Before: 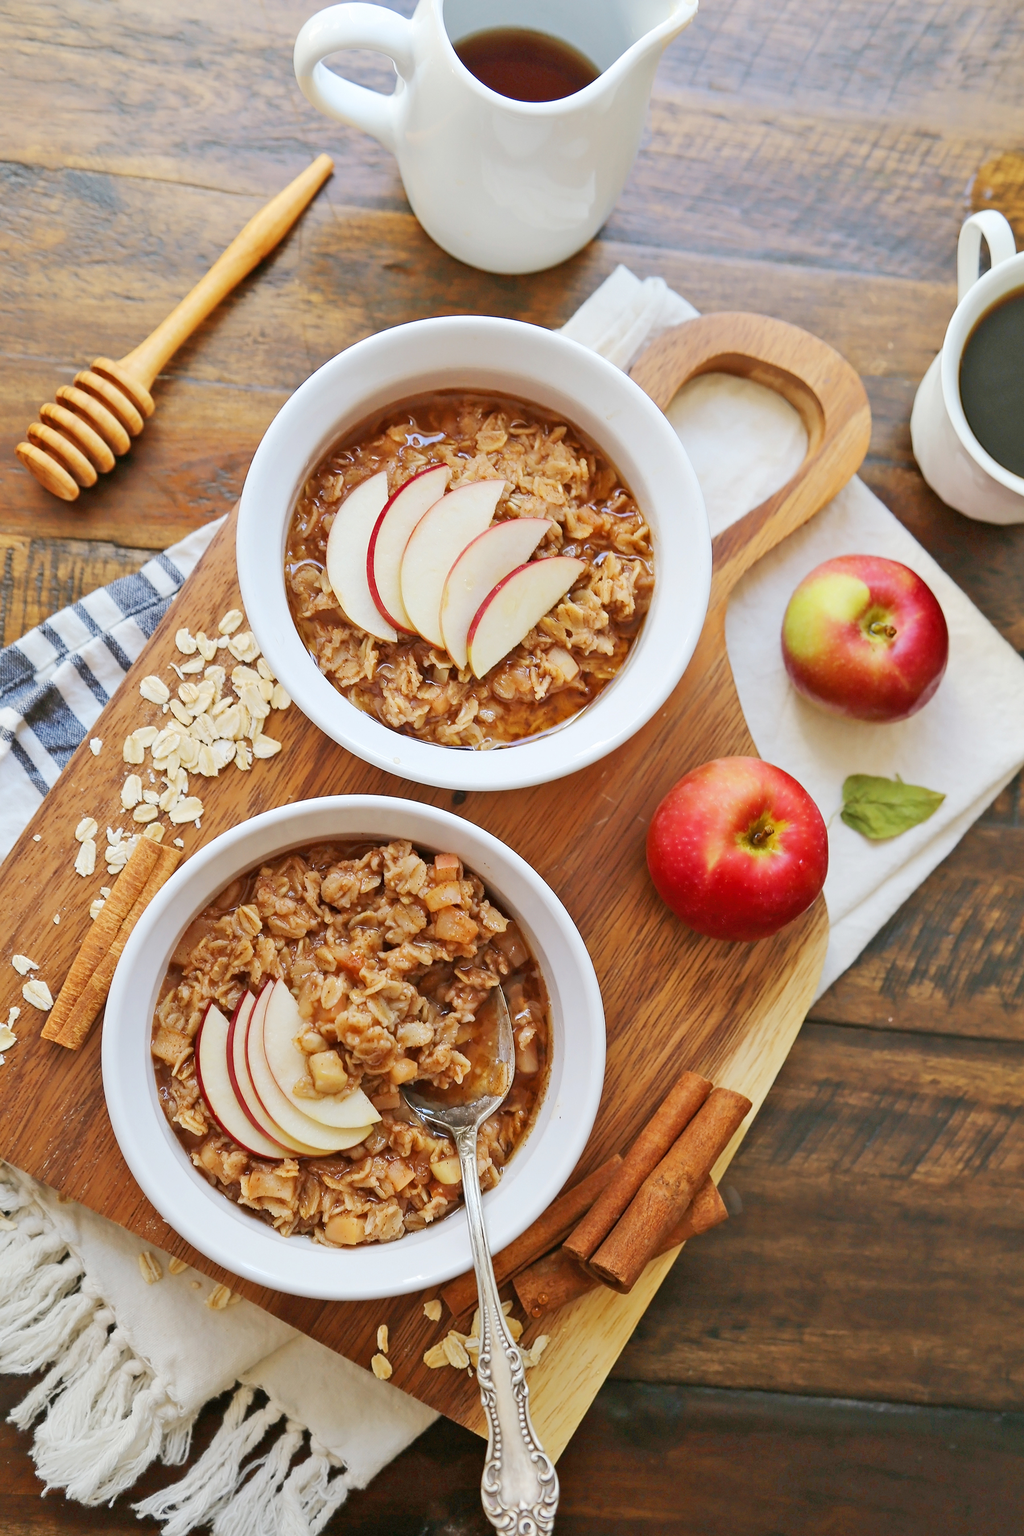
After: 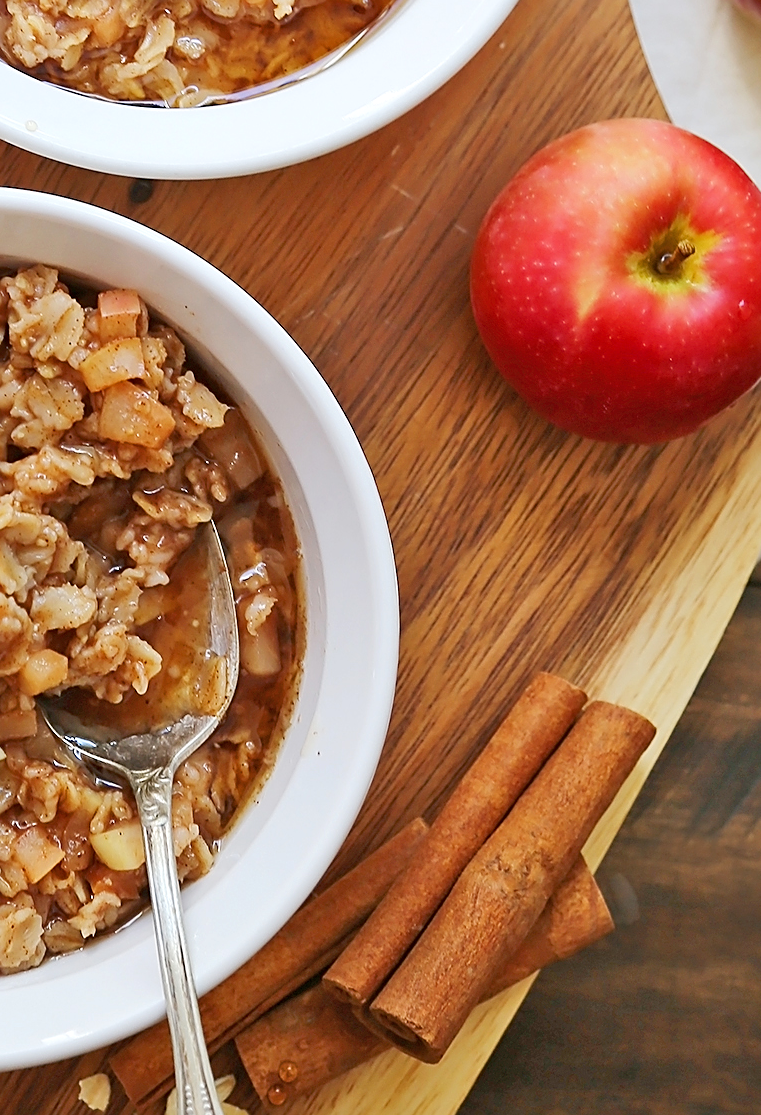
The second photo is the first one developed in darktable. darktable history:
exposure: exposure 0.077 EV, compensate exposure bias true, compensate highlight preservation false
crop: left 37.009%, top 44.871%, right 20.662%, bottom 13.809%
sharpen: on, module defaults
